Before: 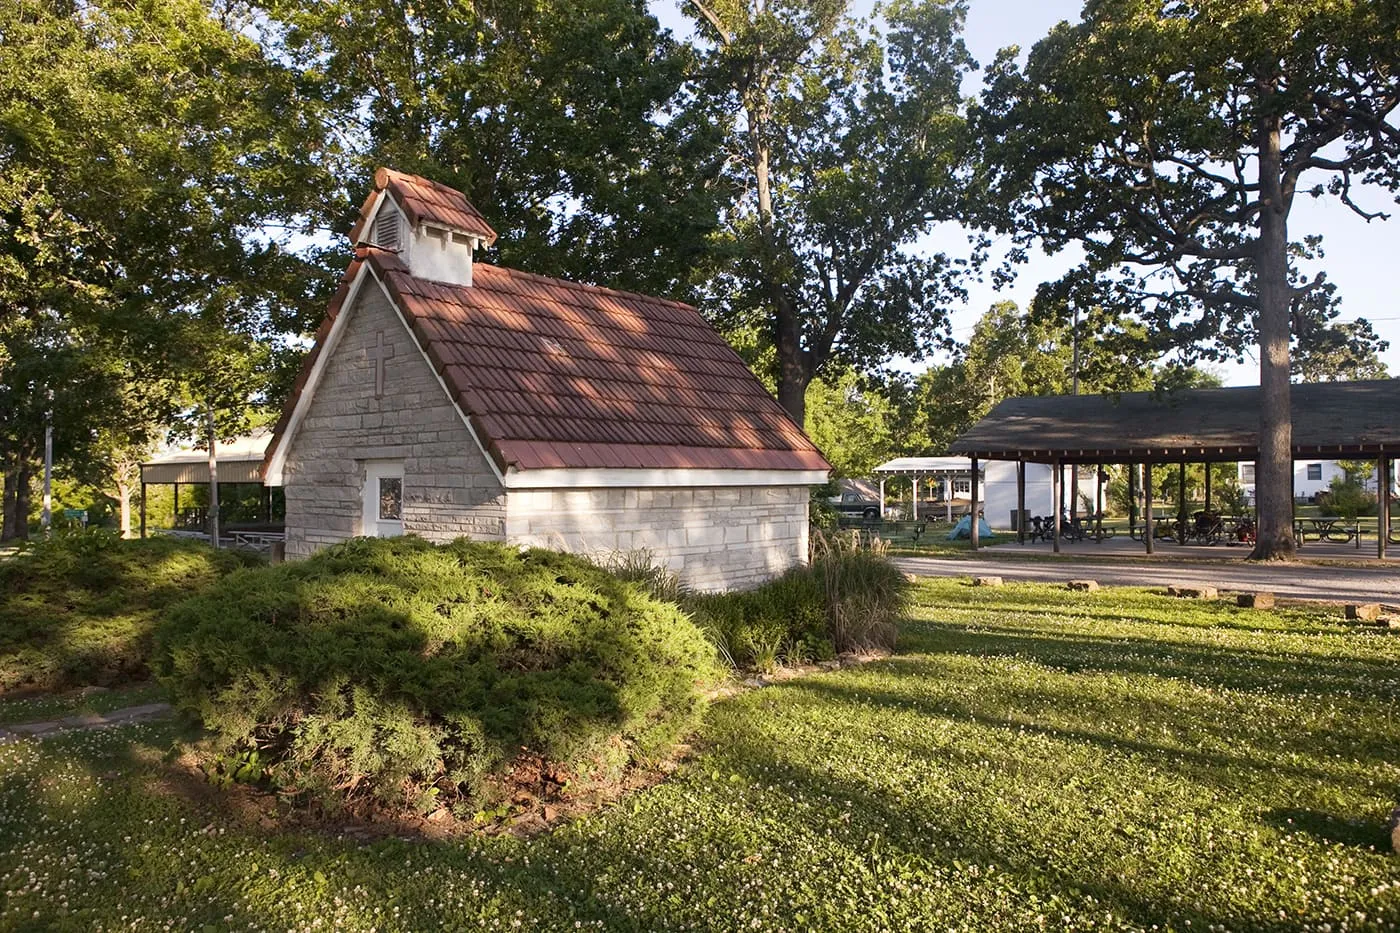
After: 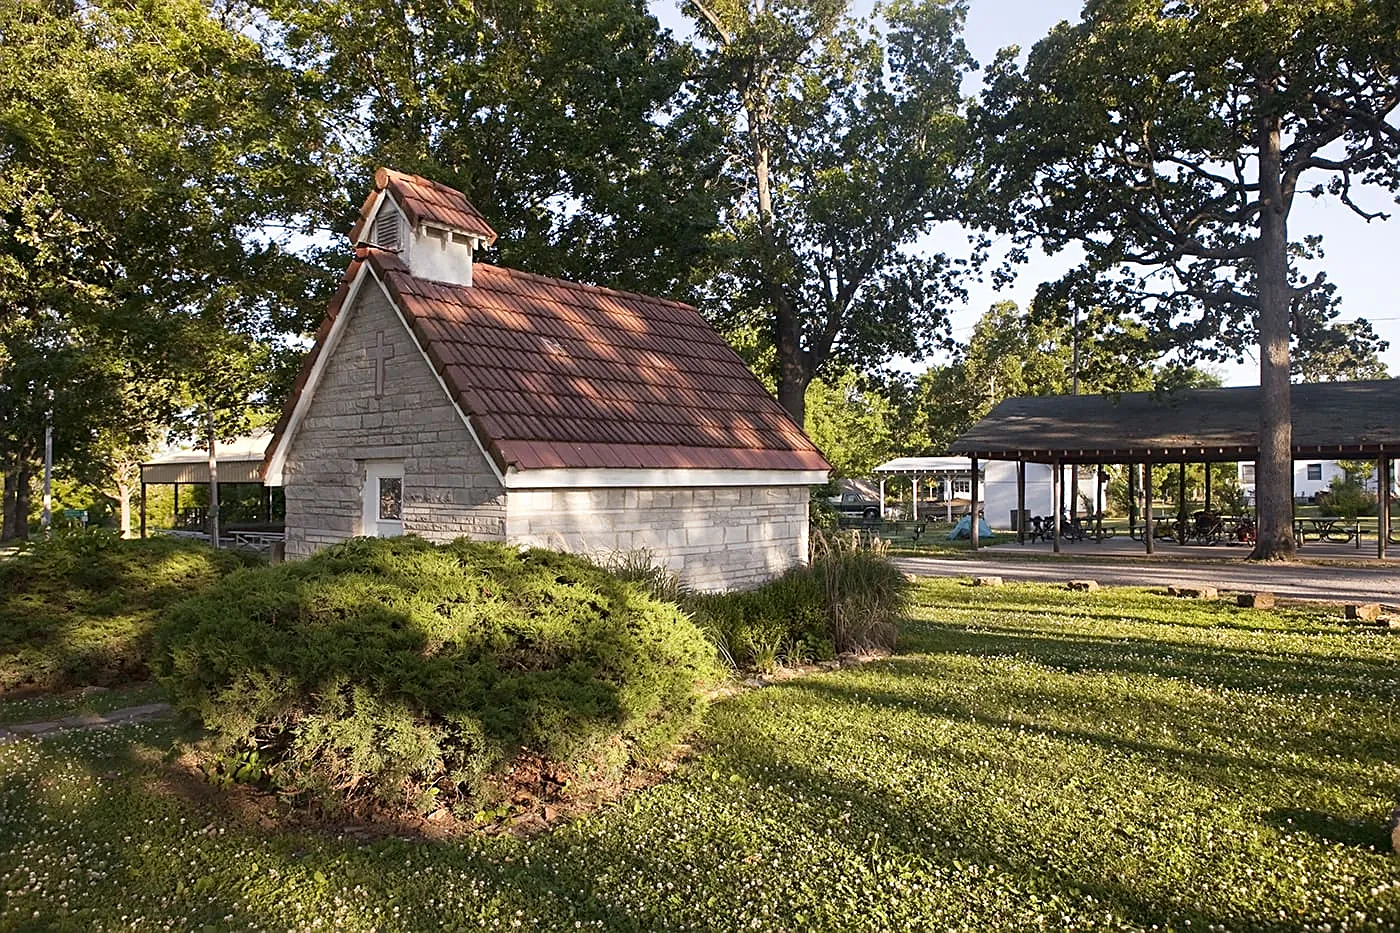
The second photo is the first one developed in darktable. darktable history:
sharpen: amount 0.47
